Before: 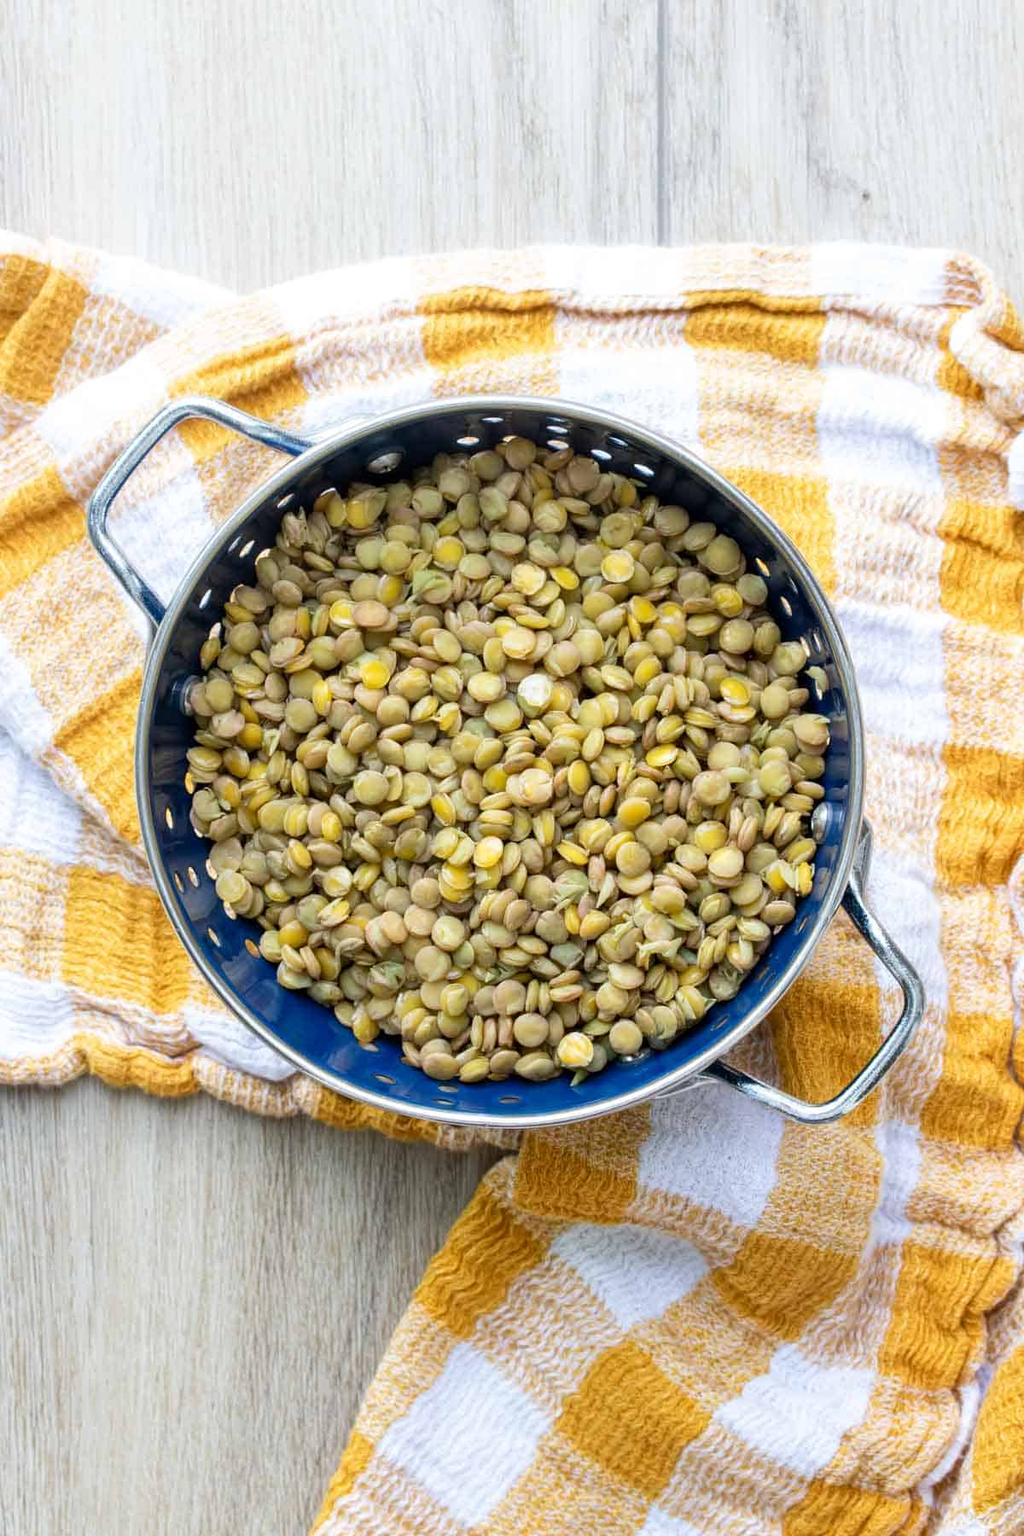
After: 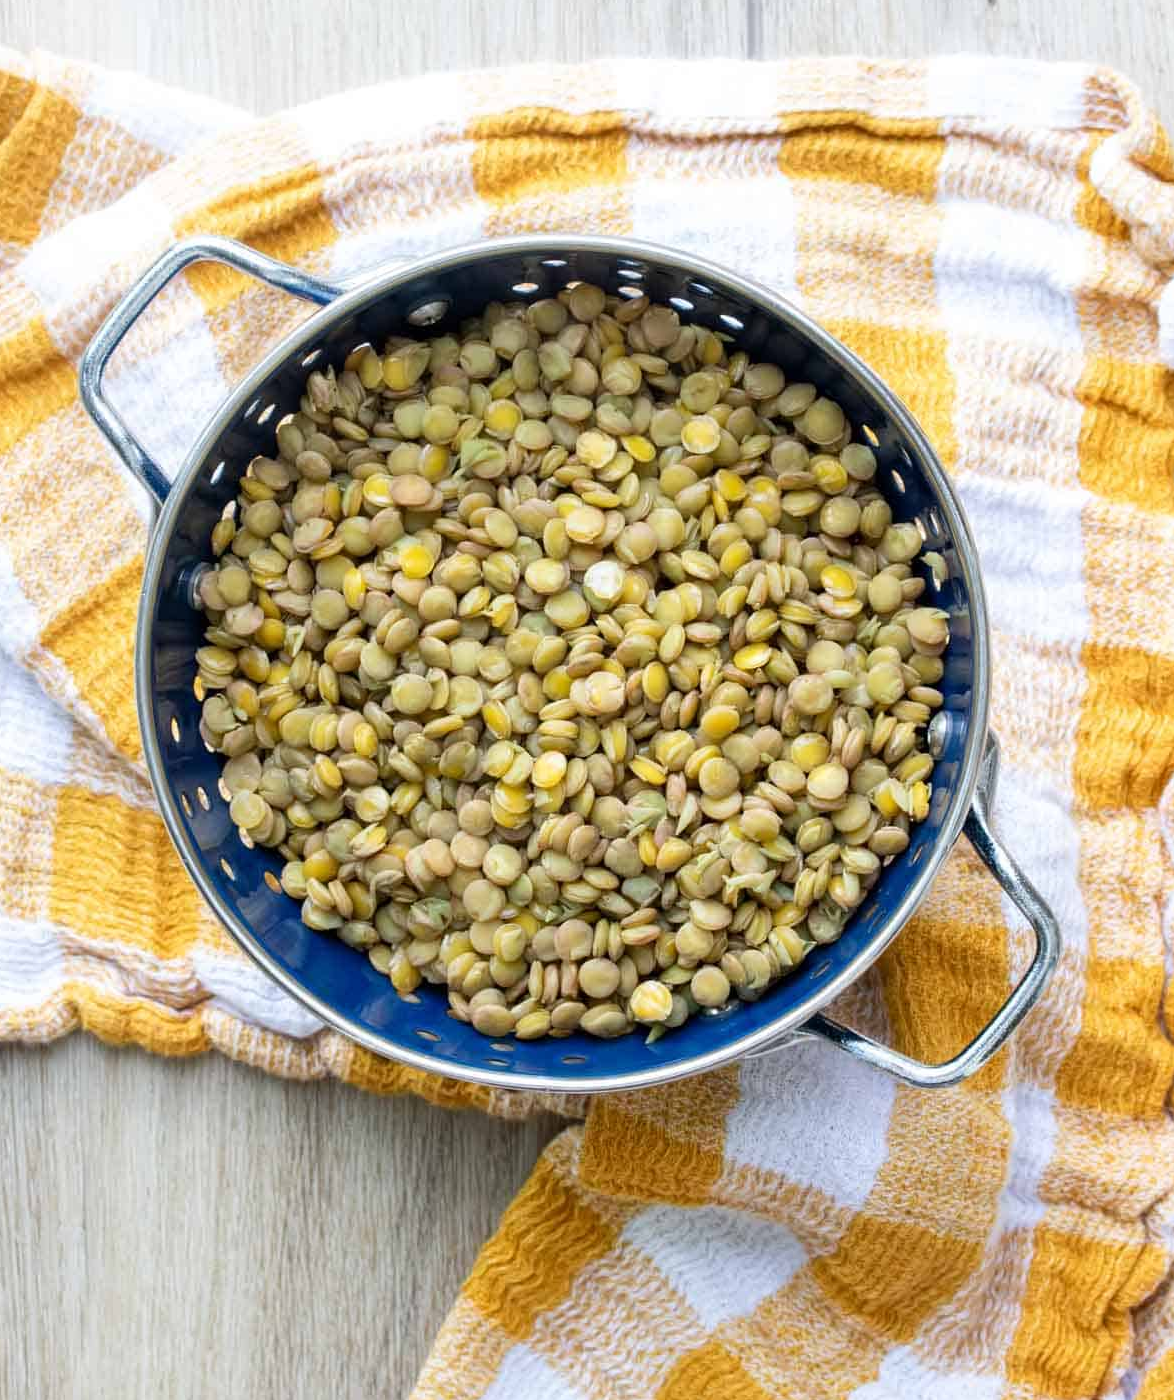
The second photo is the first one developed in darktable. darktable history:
crop and rotate: left 1.918%, top 12.774%, right 0.192%, bottom 9.403%
